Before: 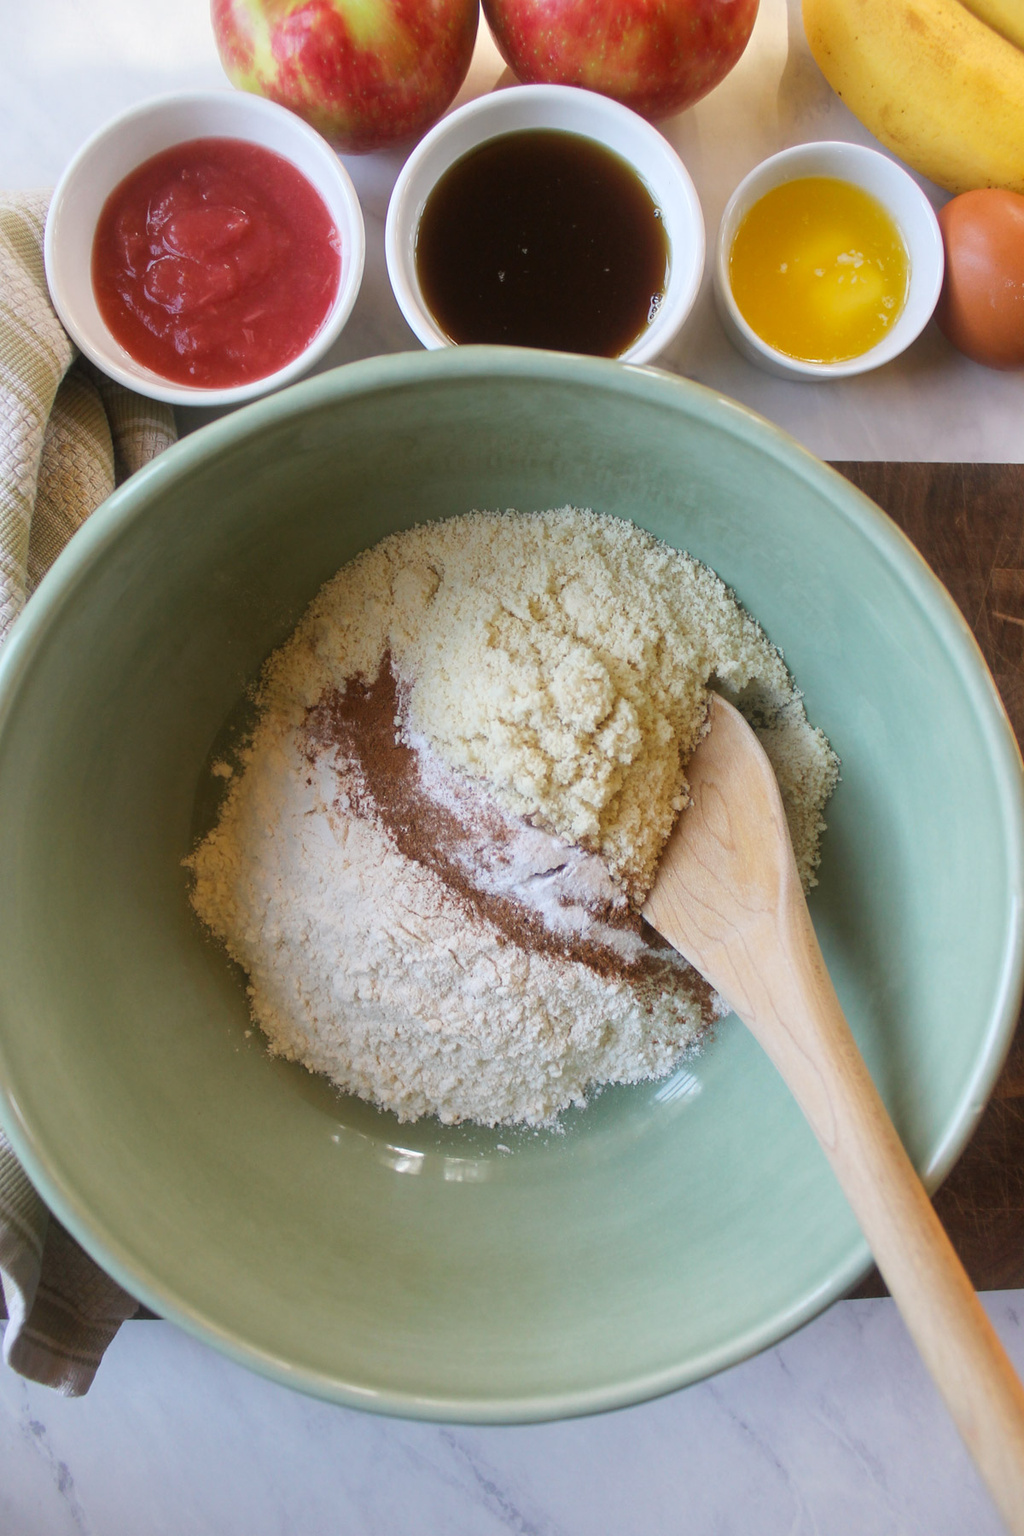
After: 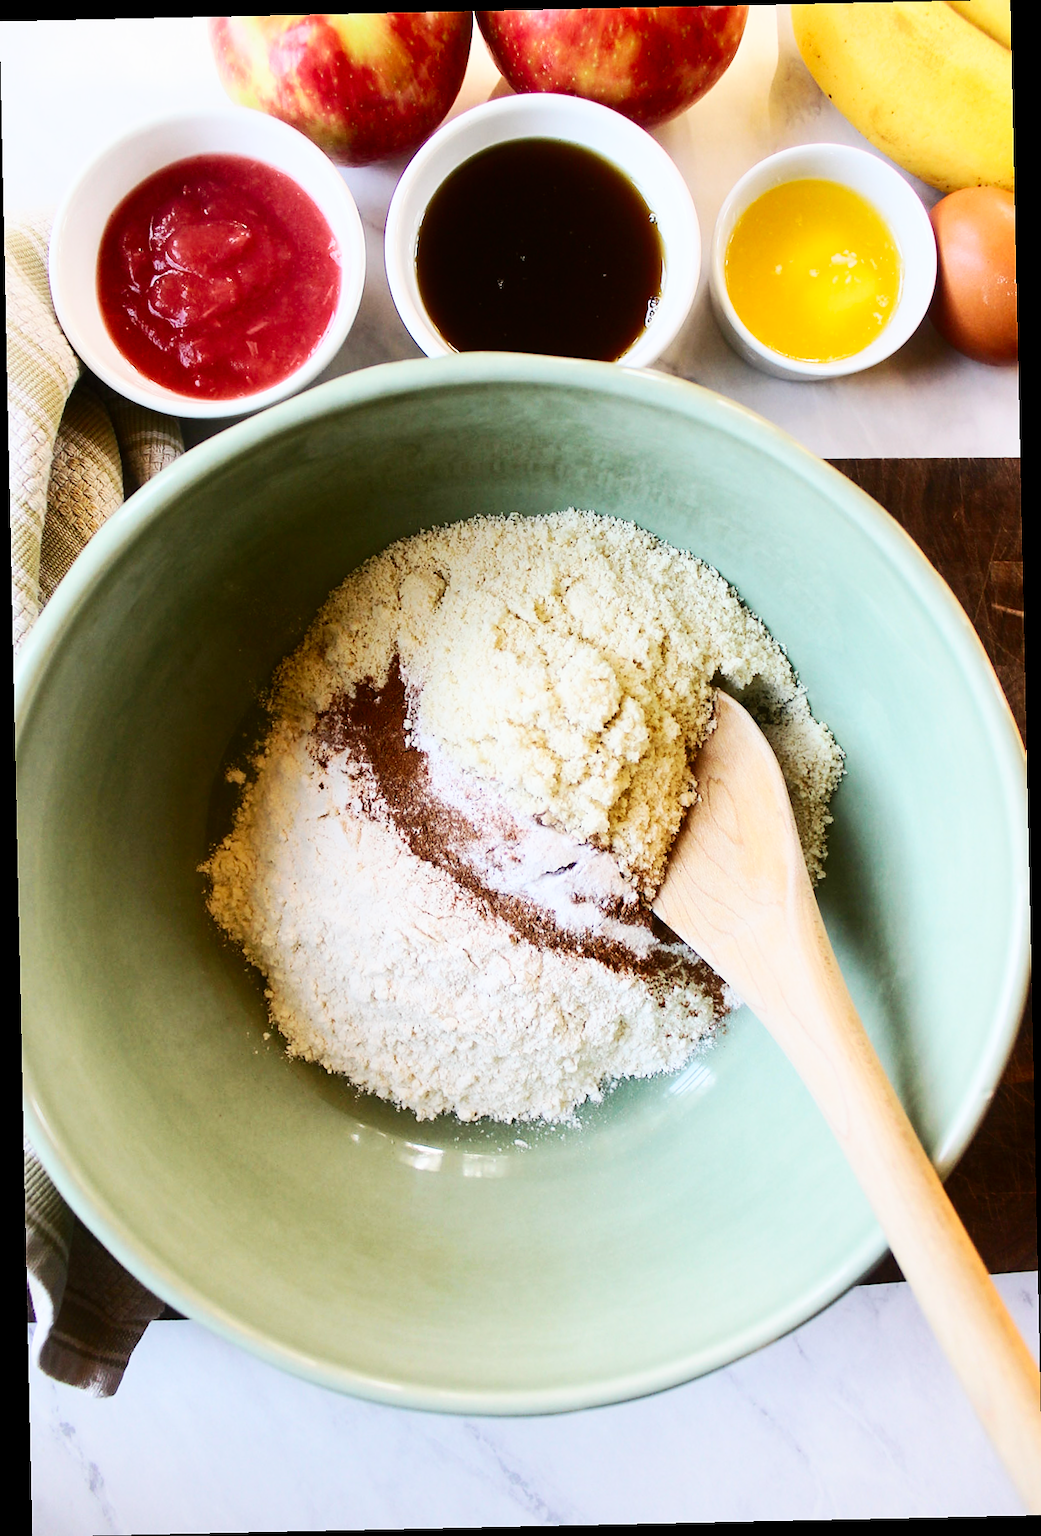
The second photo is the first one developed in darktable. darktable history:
base curve: curves: ch0 [(0, 0) (0.032, 0.025) (0.121, 0.166) (0.206, 0.329) (0.605, 0.79) (1, 1)], preserve colors none
contrast brightness saturation: contrast 0.28
rotate and perspective: rotation -1.24°, automatic cropping off
sharpen: radius 0.969, amount 0.604
